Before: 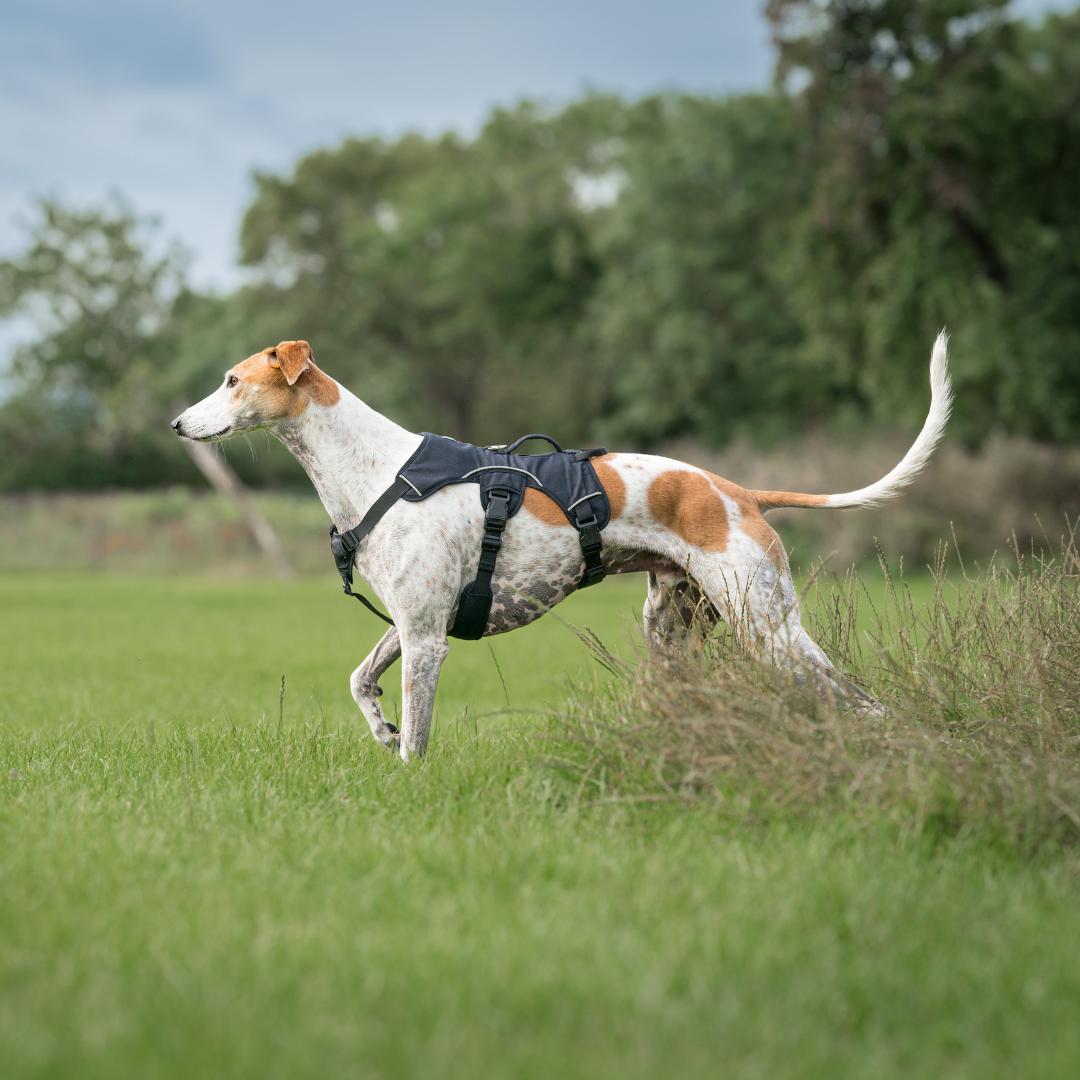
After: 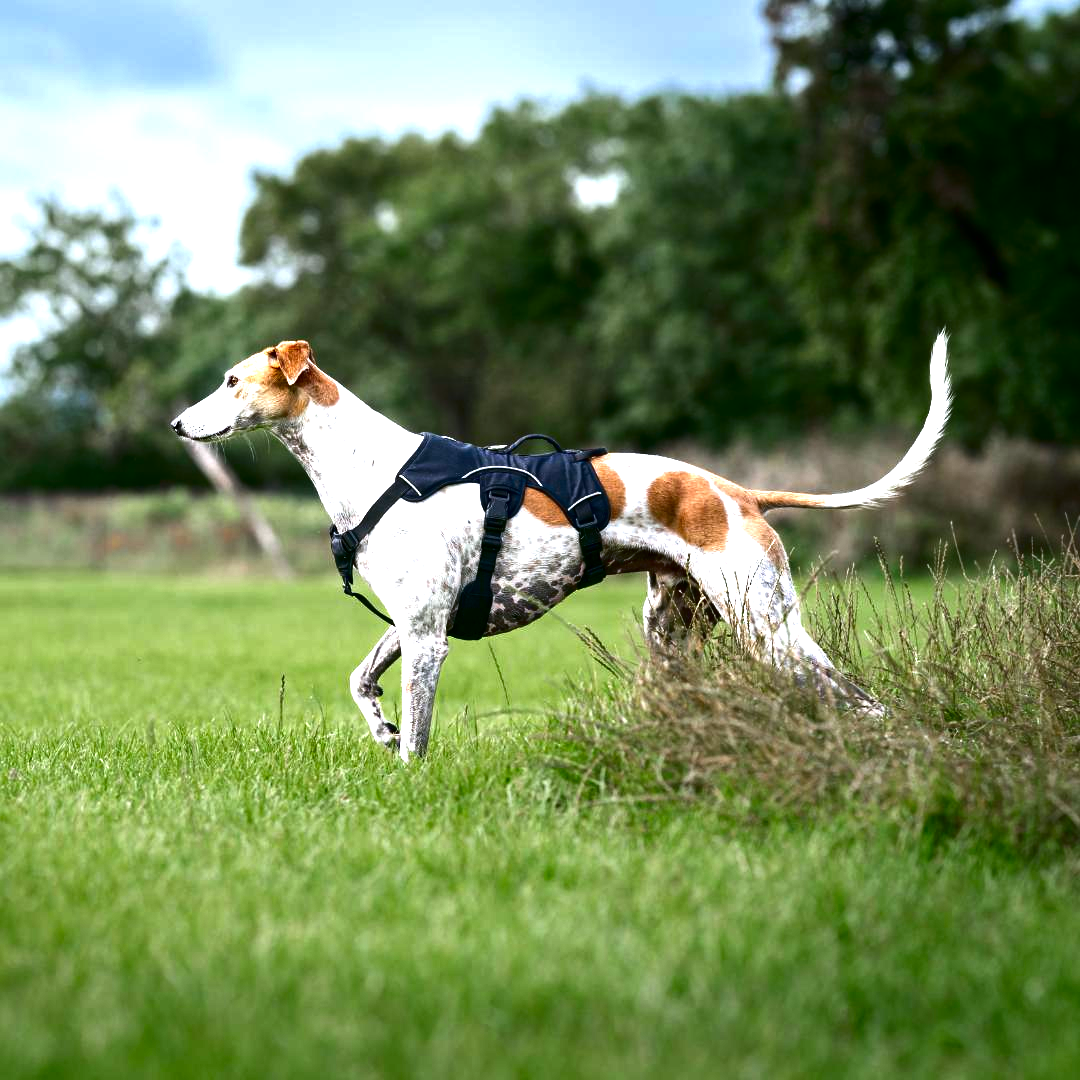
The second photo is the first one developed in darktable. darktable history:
color calibration: illuminant as shot in camera, x 0.358, y 0.373, temperature 4628.91 K
contrast brightness saturation: contrast 0.088, brightness -0.602, saturation 0.174
exposure: exposure 1 EV, compensate highlight preservation false
